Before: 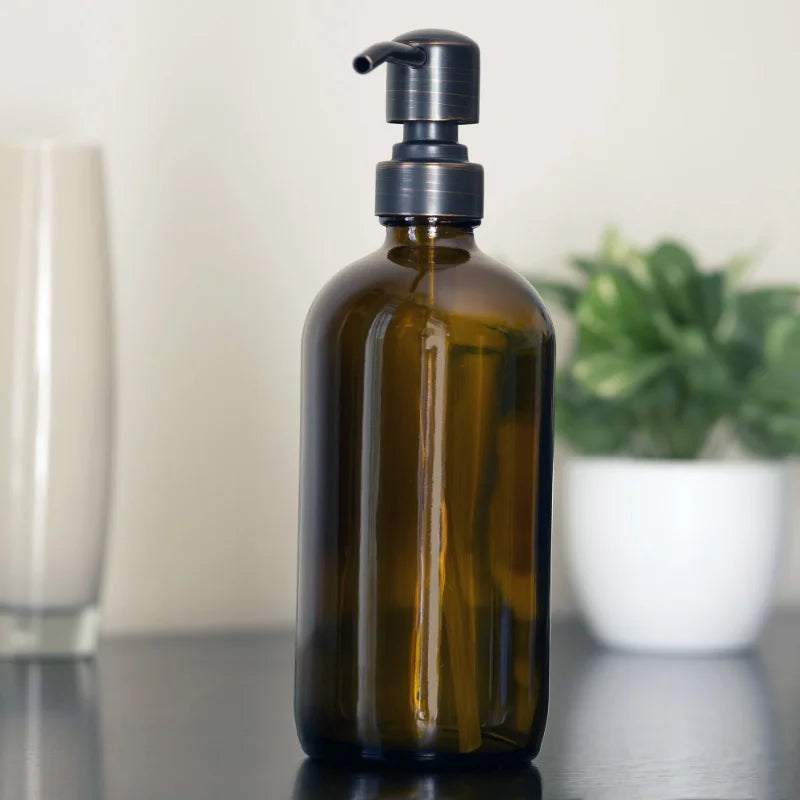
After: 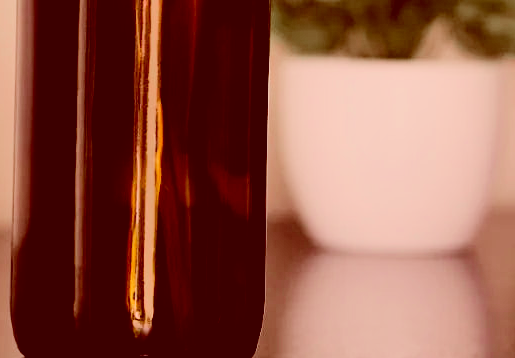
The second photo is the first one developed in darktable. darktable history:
filmic rgb: black relative exposure -3.21 EV, white relative exposure 7.02 EV, hardness 1.46, contrast 1.35
tone equalizer: on, module defaults
color correction: highlights a* 9.03, highlights b* 8.71, shadows a* 40, shadows b* 40, saturation 0.8
fill light: on, module defaults
color zones: curves: ch1 [(0, 0.679) (0.143, 0.647) (0.286, 0.261) (0.378, -0.011) (0.571, 0.396) (0.714, 0.399) (0.857, 0.406) (1, 0.679)]
shadows and highlights: soften with gaussian
crop and rotate: left 35.509%, top 50.238%, bottom 4.934%
contrast brightness saturation: contrast 0.15, brightness -0.01, saturation 0.1
